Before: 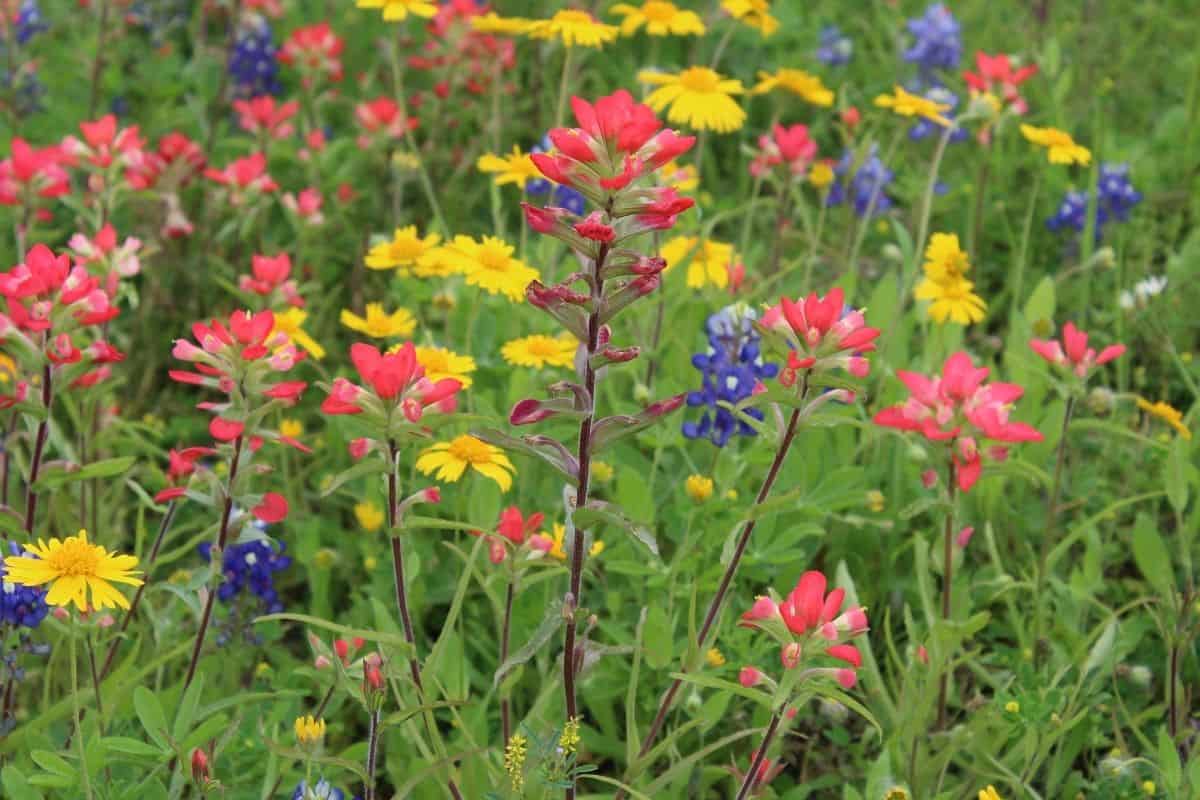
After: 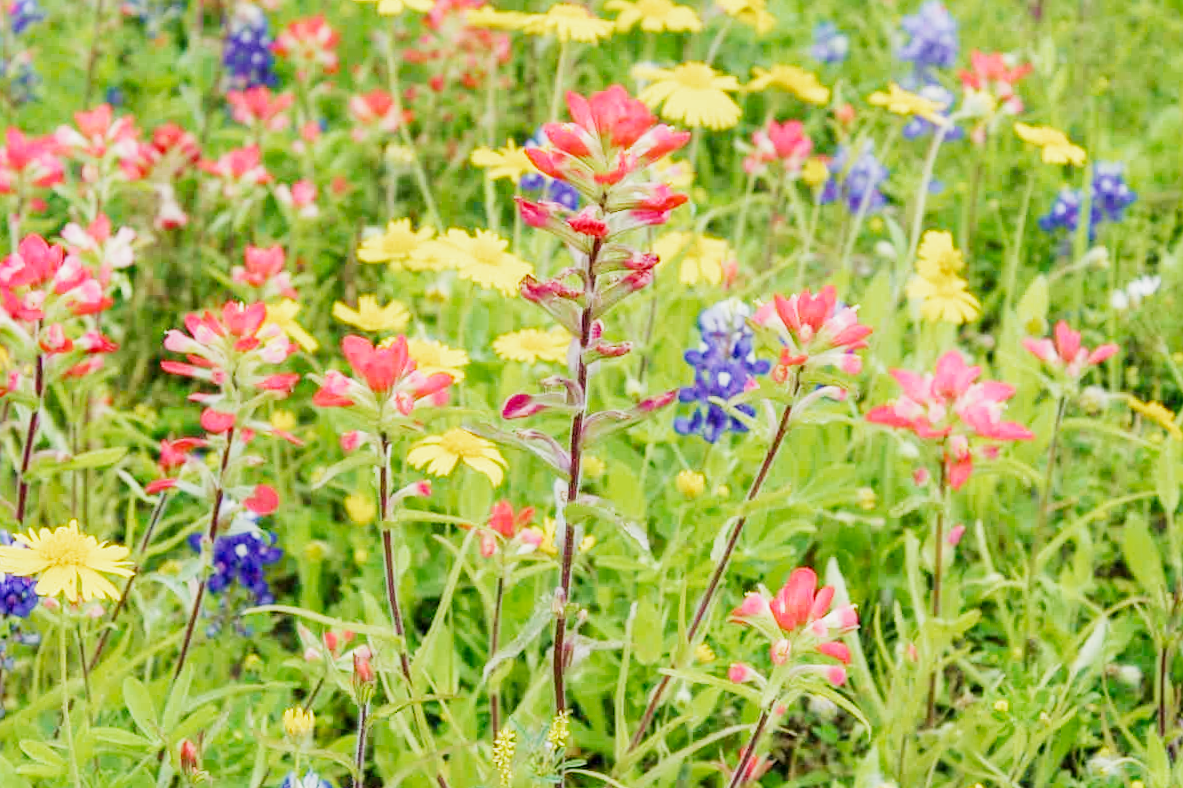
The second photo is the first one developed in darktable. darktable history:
exposure: black level correction 0, exposure 1.629 EV, compensate exposure bias true, compensate highlight preservation false
tone equalizer: edges refinement/feathering 500, mask exposure compensation -1.57 EV, preserve details no
local contrast: on, module defaults
velvia: on, module defaults
filmic rgb: middle gray luminance 29.12%, black relative exposure -10.37 EV, white relative exposure 5.48 EV, target black luminance 0%, hardness 3.92, latitude 1.29%, contrast 1.131, highlights saturation mix 3.8%, shadows ↔ highlights balance 15.27%, preserve chrominance no, color science v5 (2021), contrast in shadows safe, contrast in highlights safe
crop and rotate: angle -0.535°
color correction: highlights b* 0.018, saturation 0.867
color balance rgb: perceptual saturation grading › global saturation 25.27%
